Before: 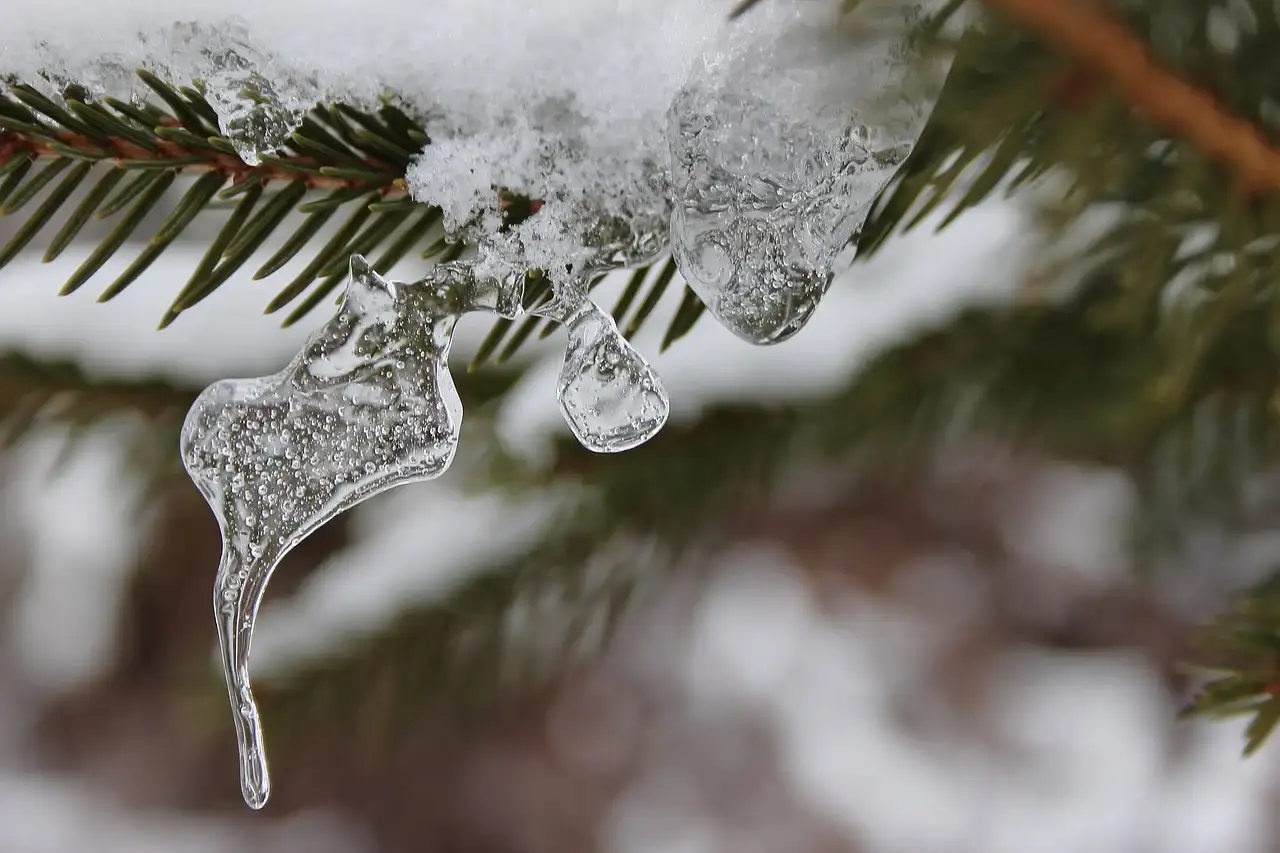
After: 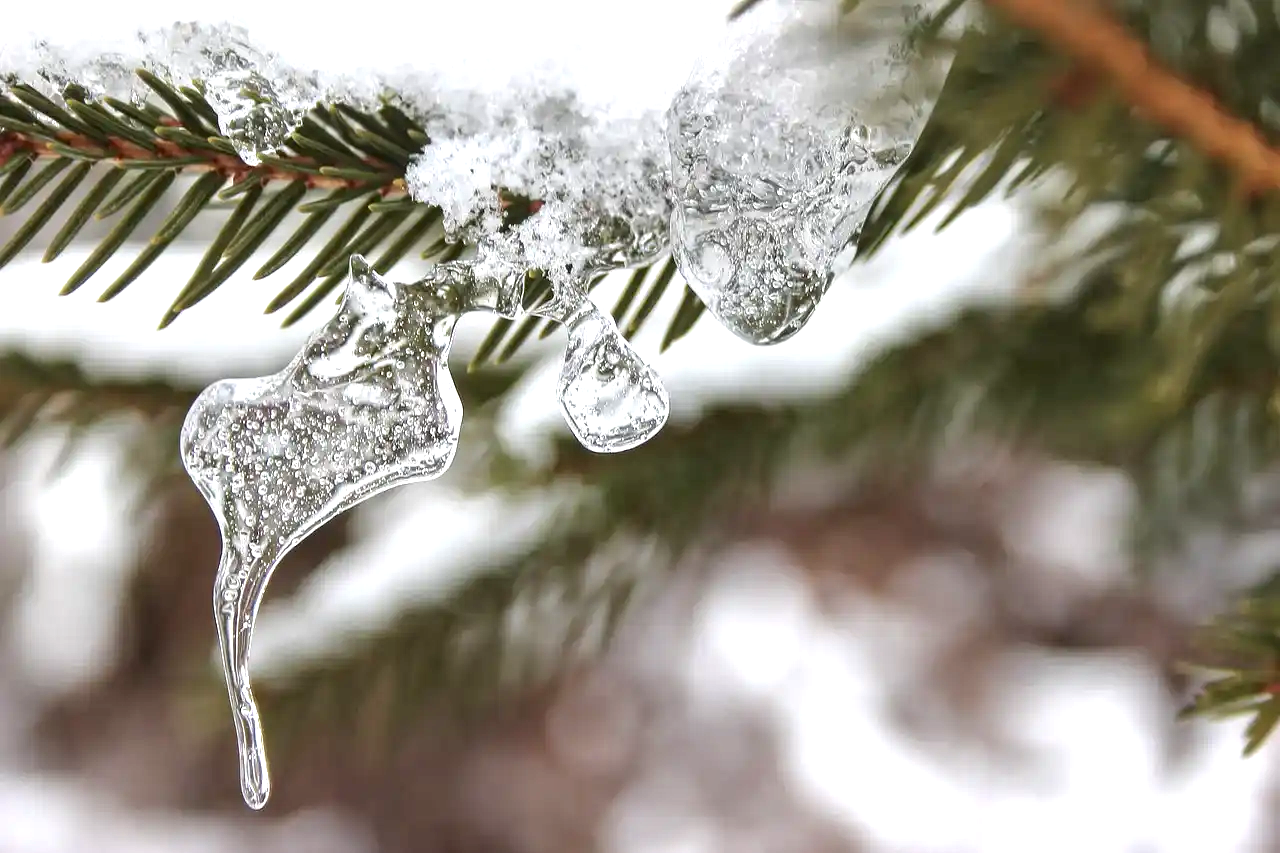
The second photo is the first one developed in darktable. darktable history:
local contrast: on, module defaults
exposure: black level correction 0.001, exposure 0.955 EV, compensate exposure bias true, compensate highlight preservation false
